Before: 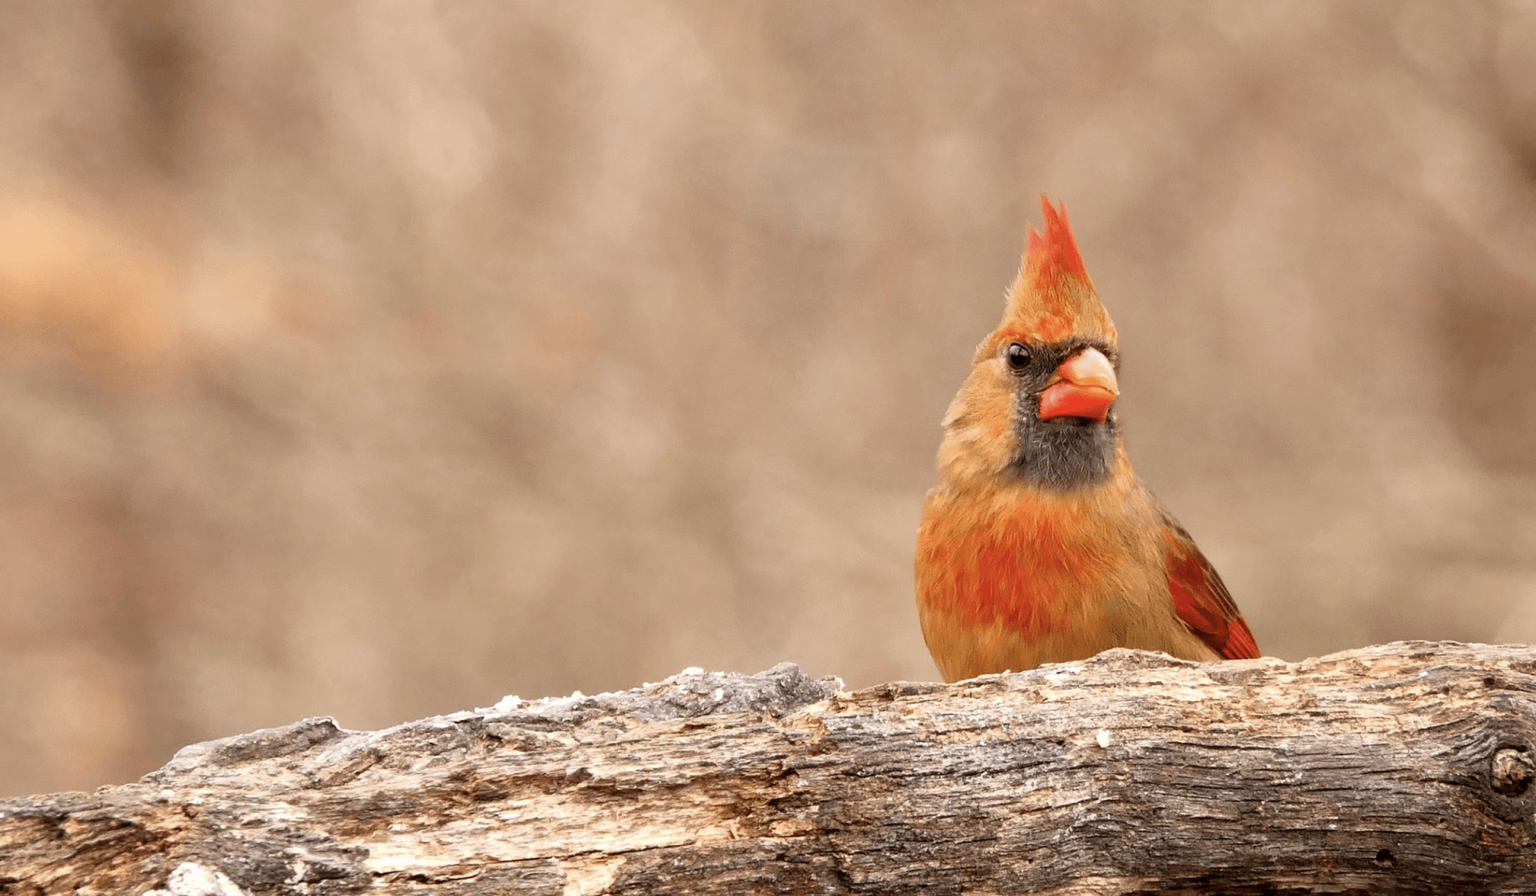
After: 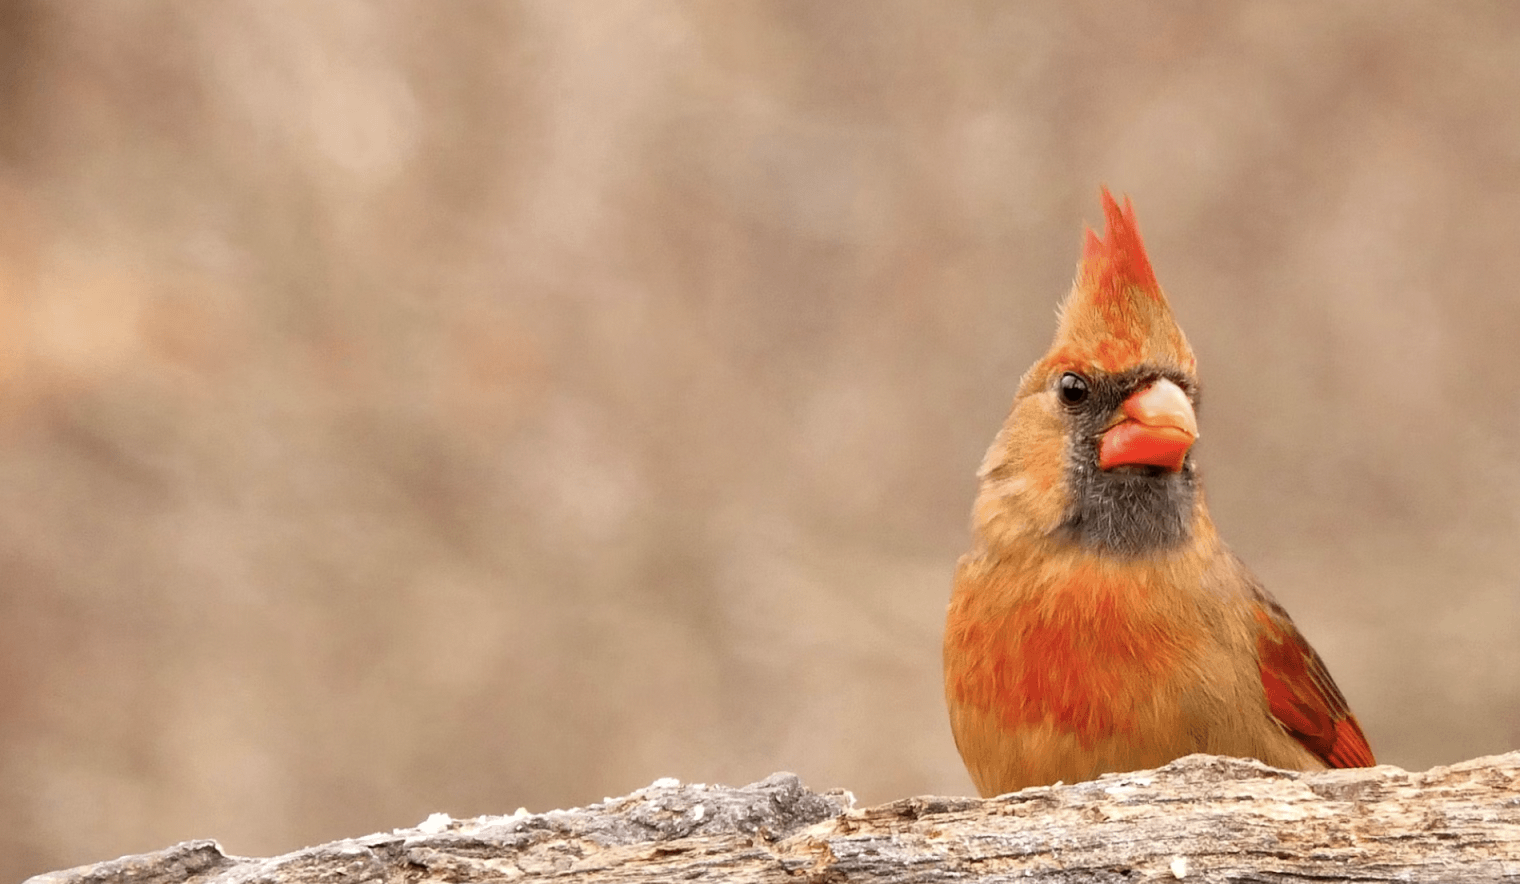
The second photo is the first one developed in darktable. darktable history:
tone equalizer: -8 EV -0.572 EV
crop and rotate: left 10.427%, top 5.004%, right 10.379%, bottom 16.025%
